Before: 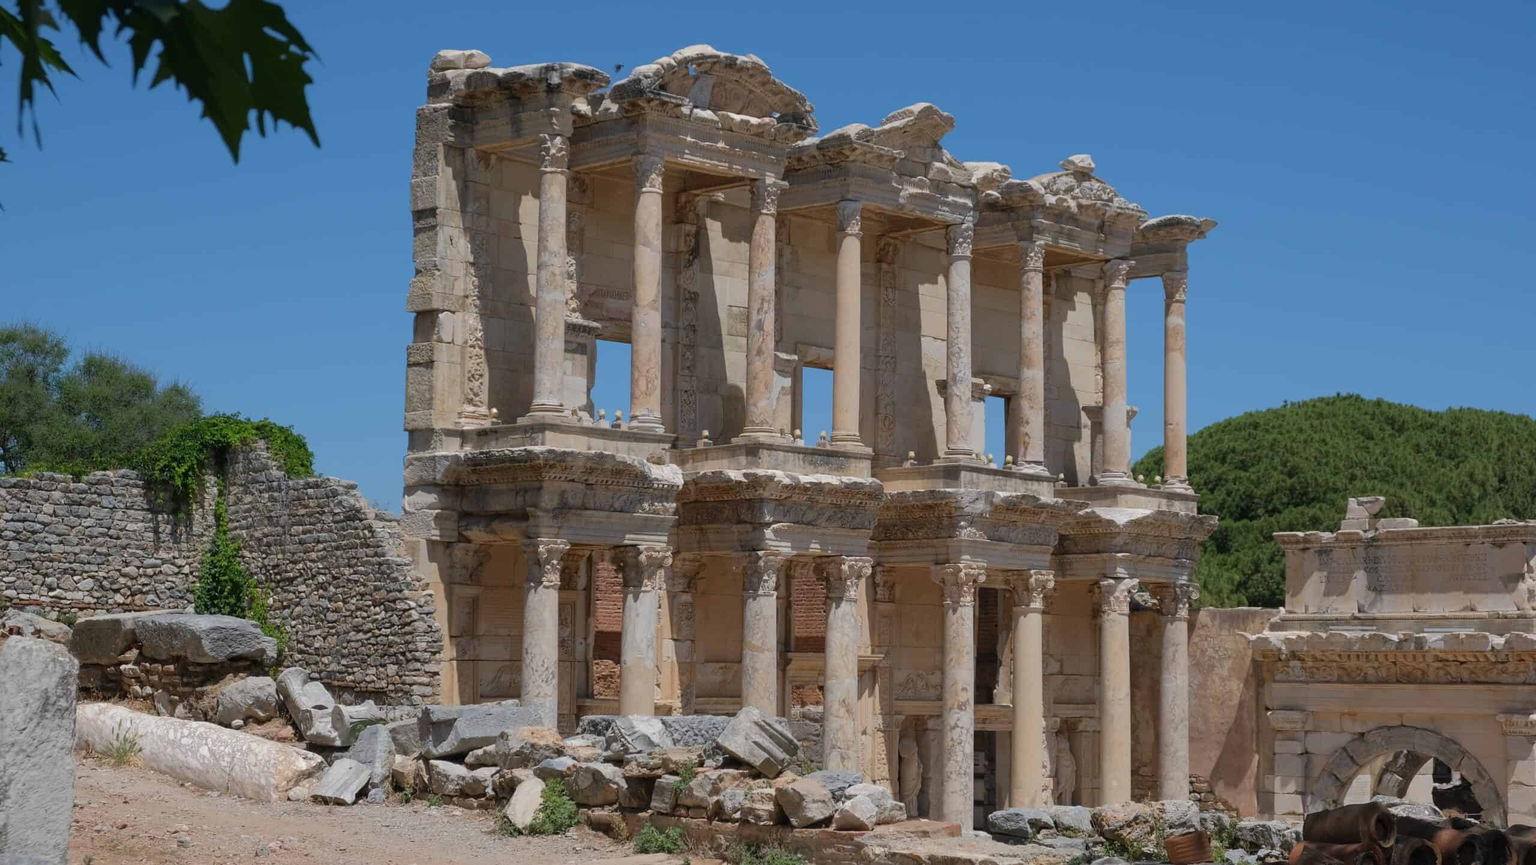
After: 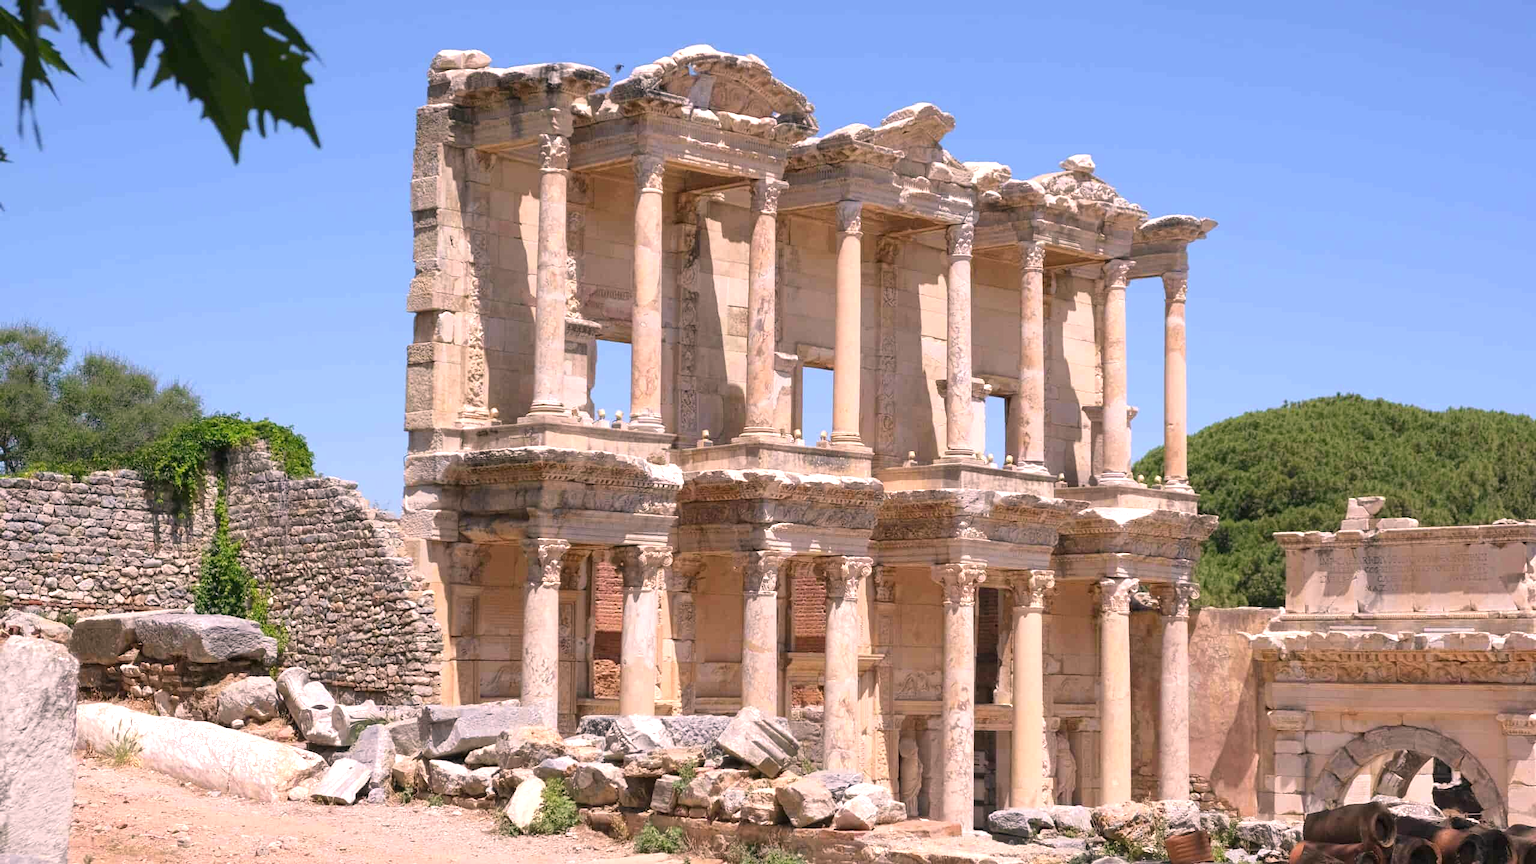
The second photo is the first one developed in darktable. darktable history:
color correction: highlights a* 12.75, highlights b* 5.48
exposure: exposure 1.152 EV, compensate exposure bias true, compensate highlight preservation false
